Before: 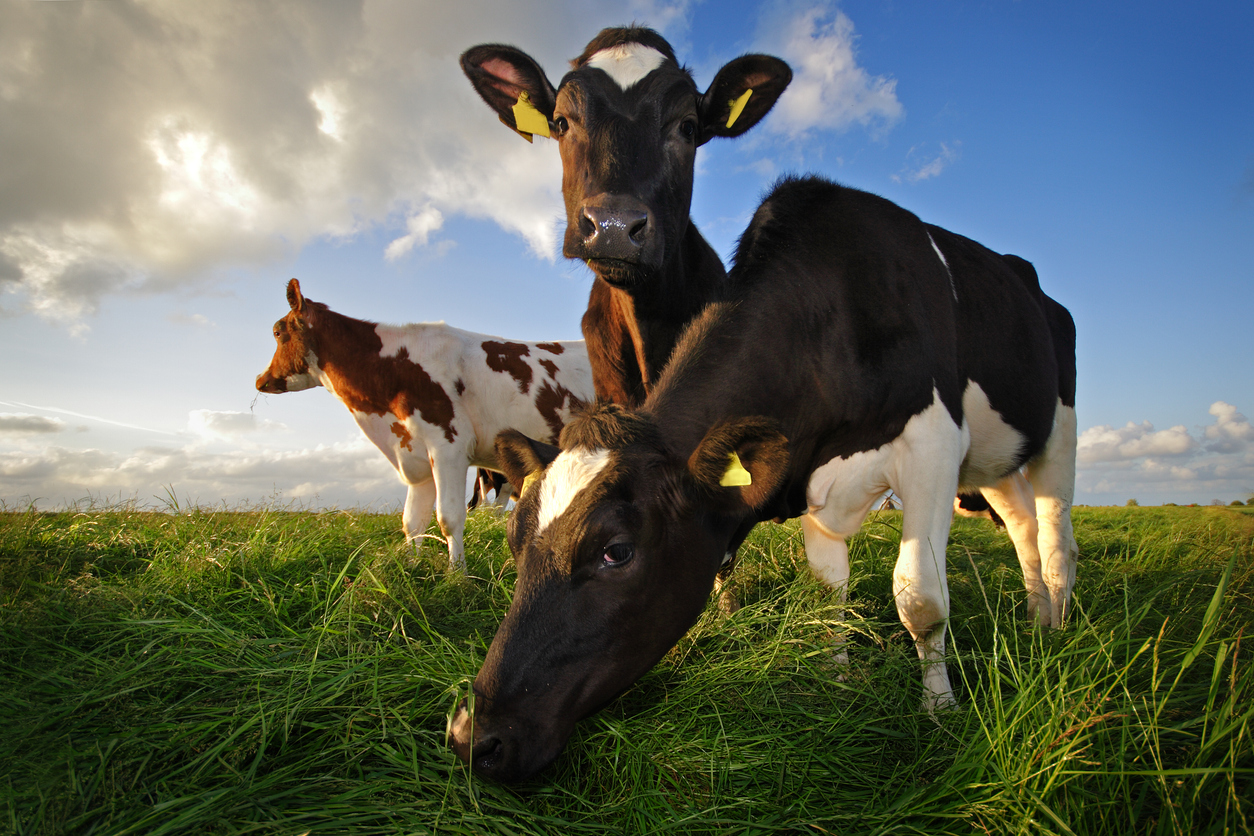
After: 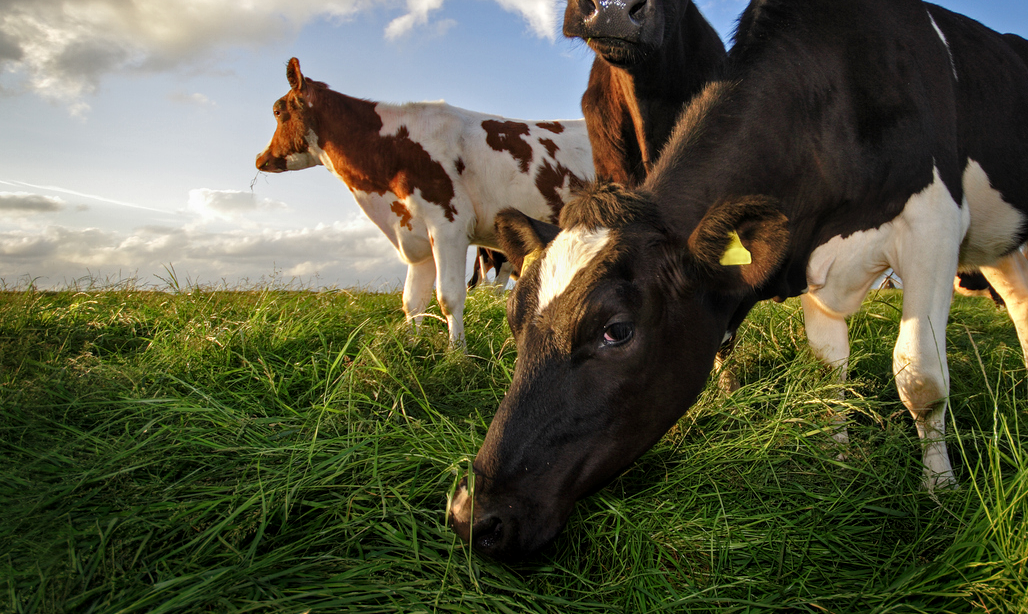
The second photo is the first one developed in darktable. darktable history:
crop: top 26.531%, right 17.959%
exposure: compensate highlight preservation false
local contrast: on, module defaults
